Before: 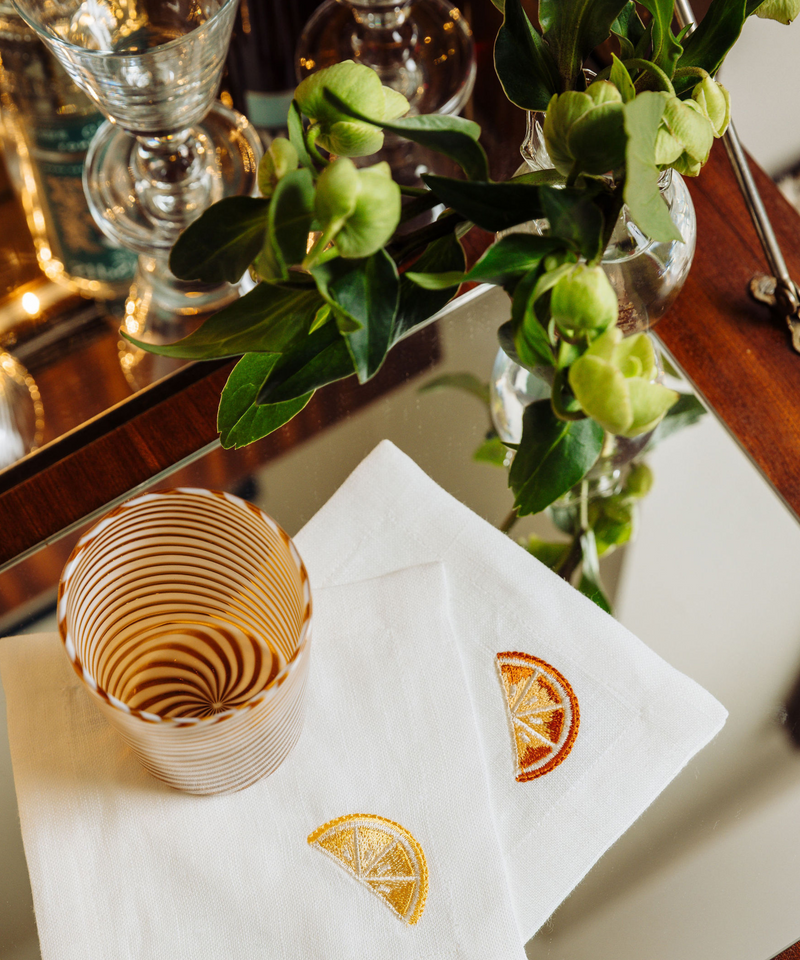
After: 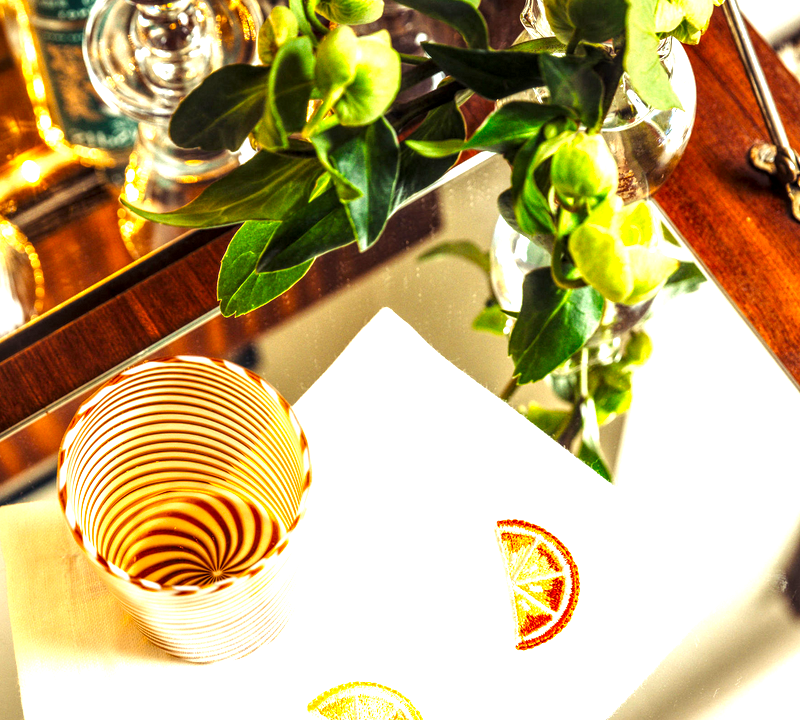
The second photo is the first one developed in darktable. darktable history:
crop: top 13.819%, bottom 11.169%
exposure: black level correction 0, exposure 1.3 EV, compensate exposure bias true, compensate highlight preservation false
local contrast: highlights 25%, detail 150%
color balance: contrast 6.48%, output saturation 113.3%
